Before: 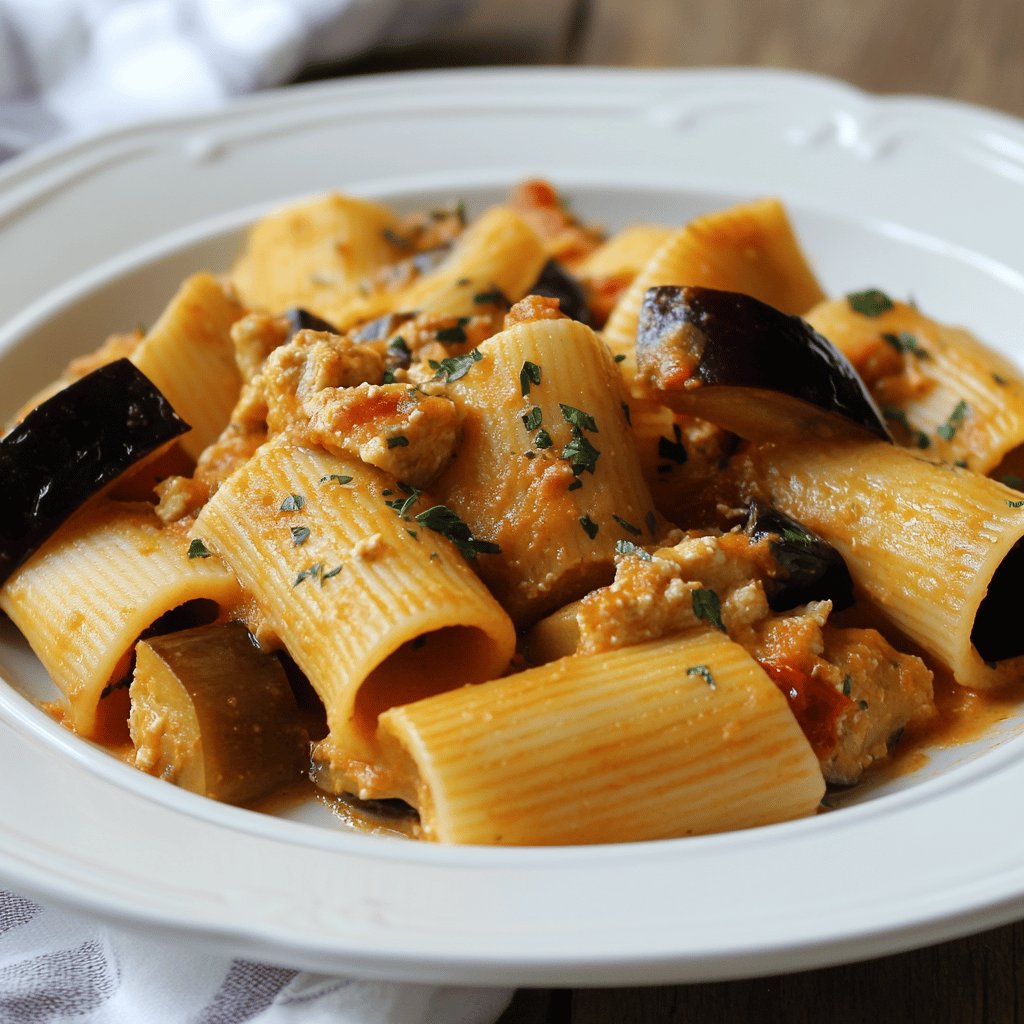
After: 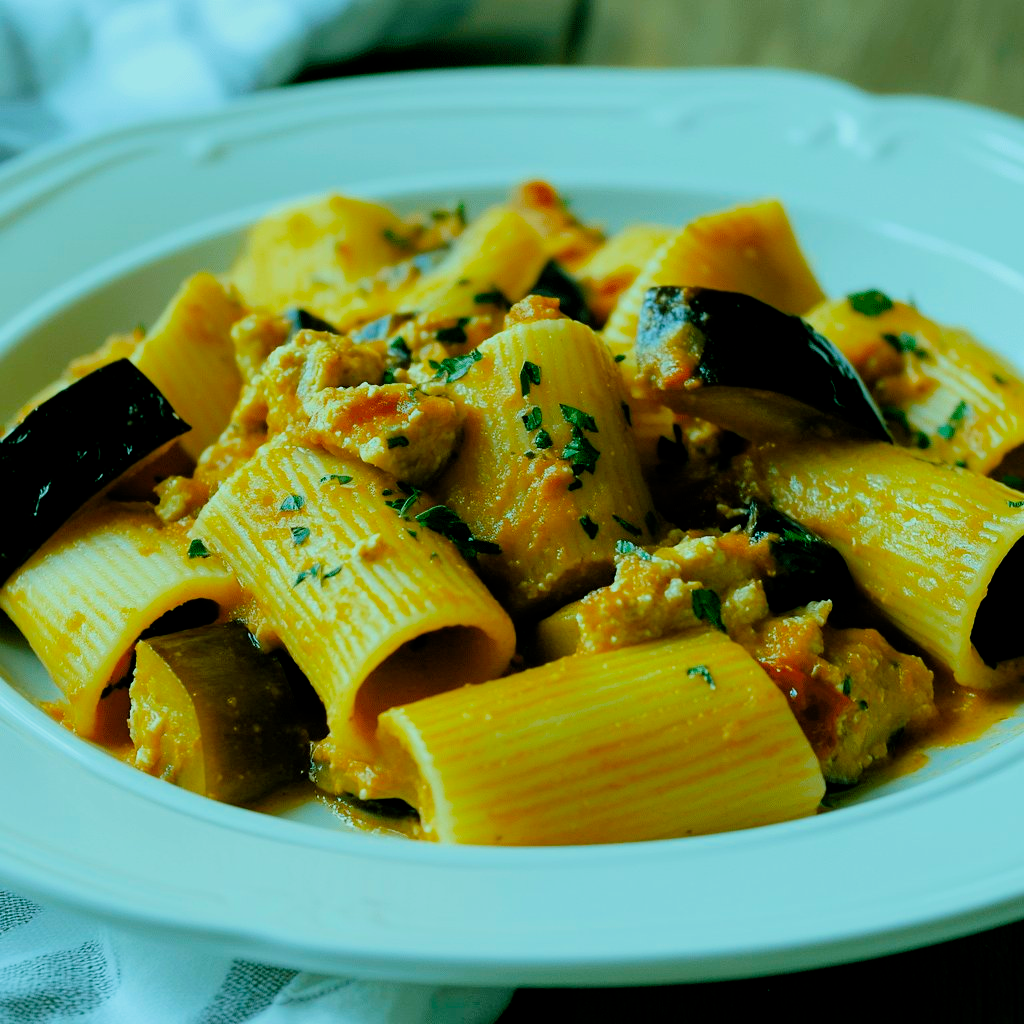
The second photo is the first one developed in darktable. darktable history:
filmic rgb: black relative exposure -7.6 EV, white relative exposure 4.64 EV, threshold 3 EV, target black luminance 0%, hardness 3.55, latitude 50.51%, contrast 1.033, highlights saturation mix 10%, shadows ↔ highlights balance -0.198%, color science v4 (2020), enable highlight reconstruction true
color balance rgb: shadows lift › chroma 11.71%, shadows lift › hue 133.46°, power › chroma 2.15%, power › hue 166.83°, highlights gain › chroma 4%, highlights gain › hue 200.2°, perceptual saturation grading › global saturation 18.05%
